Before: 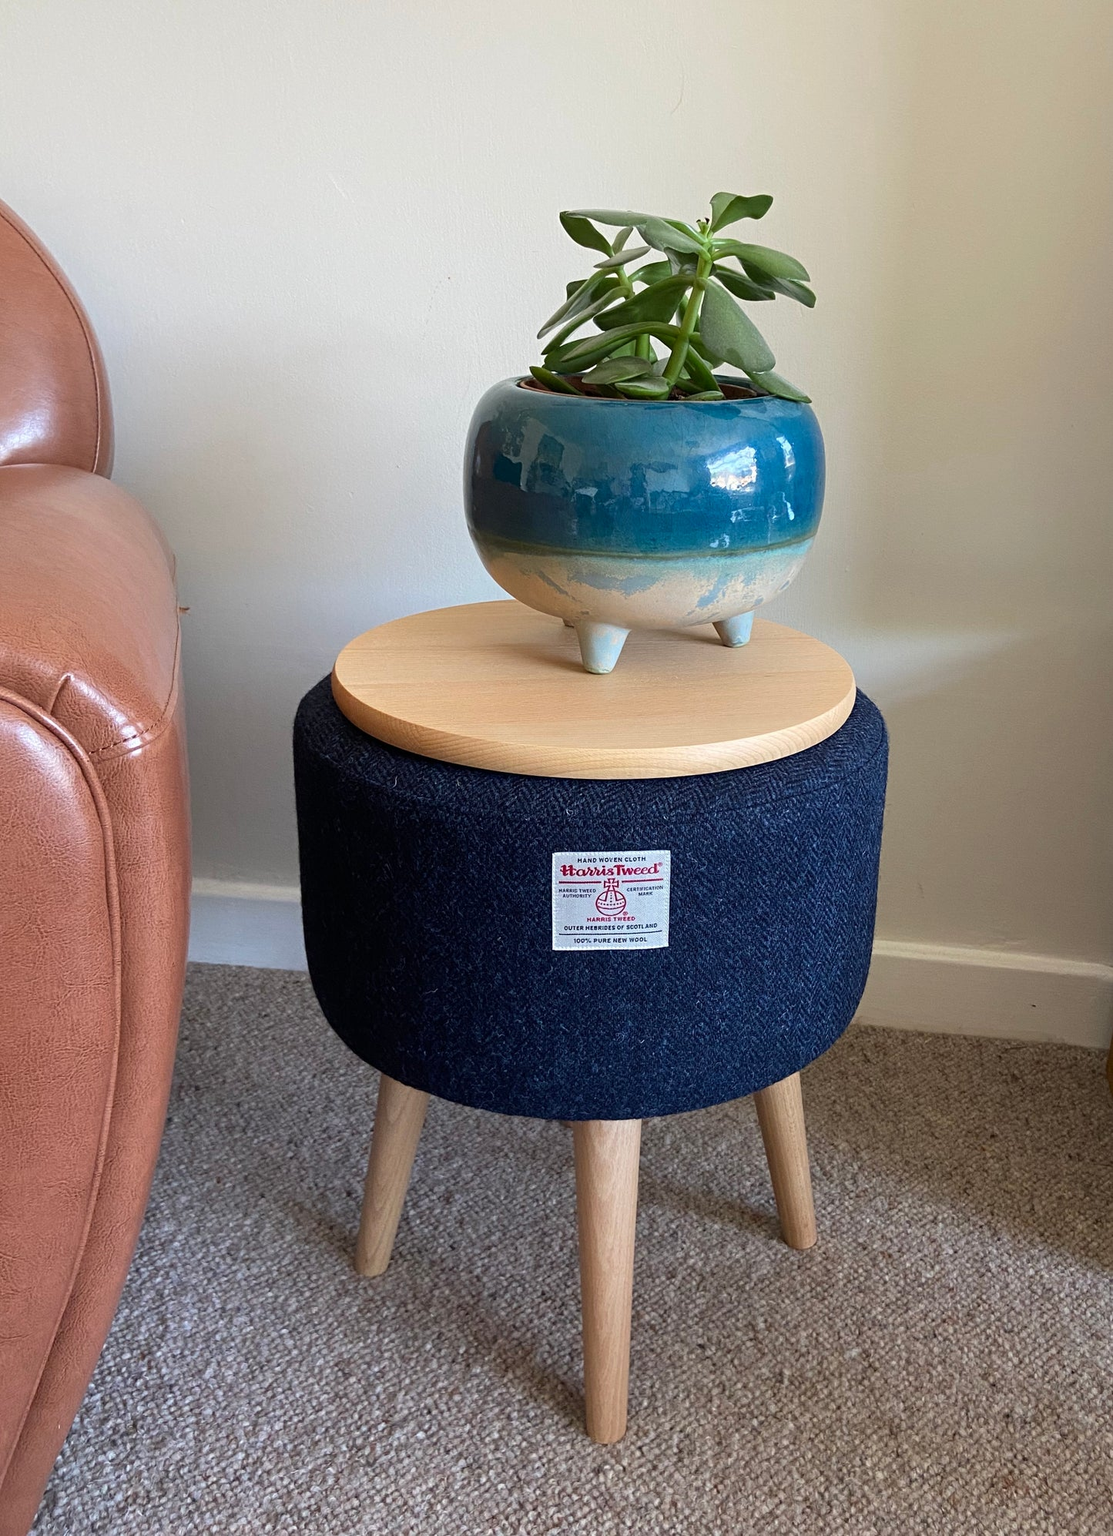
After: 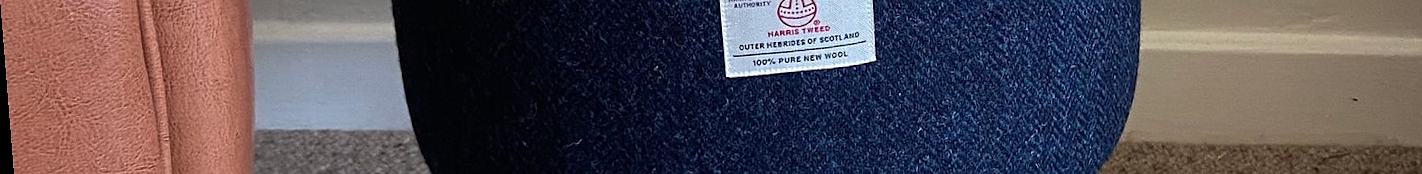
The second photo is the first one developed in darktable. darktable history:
sharpen: radius 1, threshold 1
crop and rotate: top 59.084%, bottom 30.916%
rotate and perspective: rotation -4.57°, crop left 0.054, crop right 0.944, crop top 0.087, crop bottom 0.914
